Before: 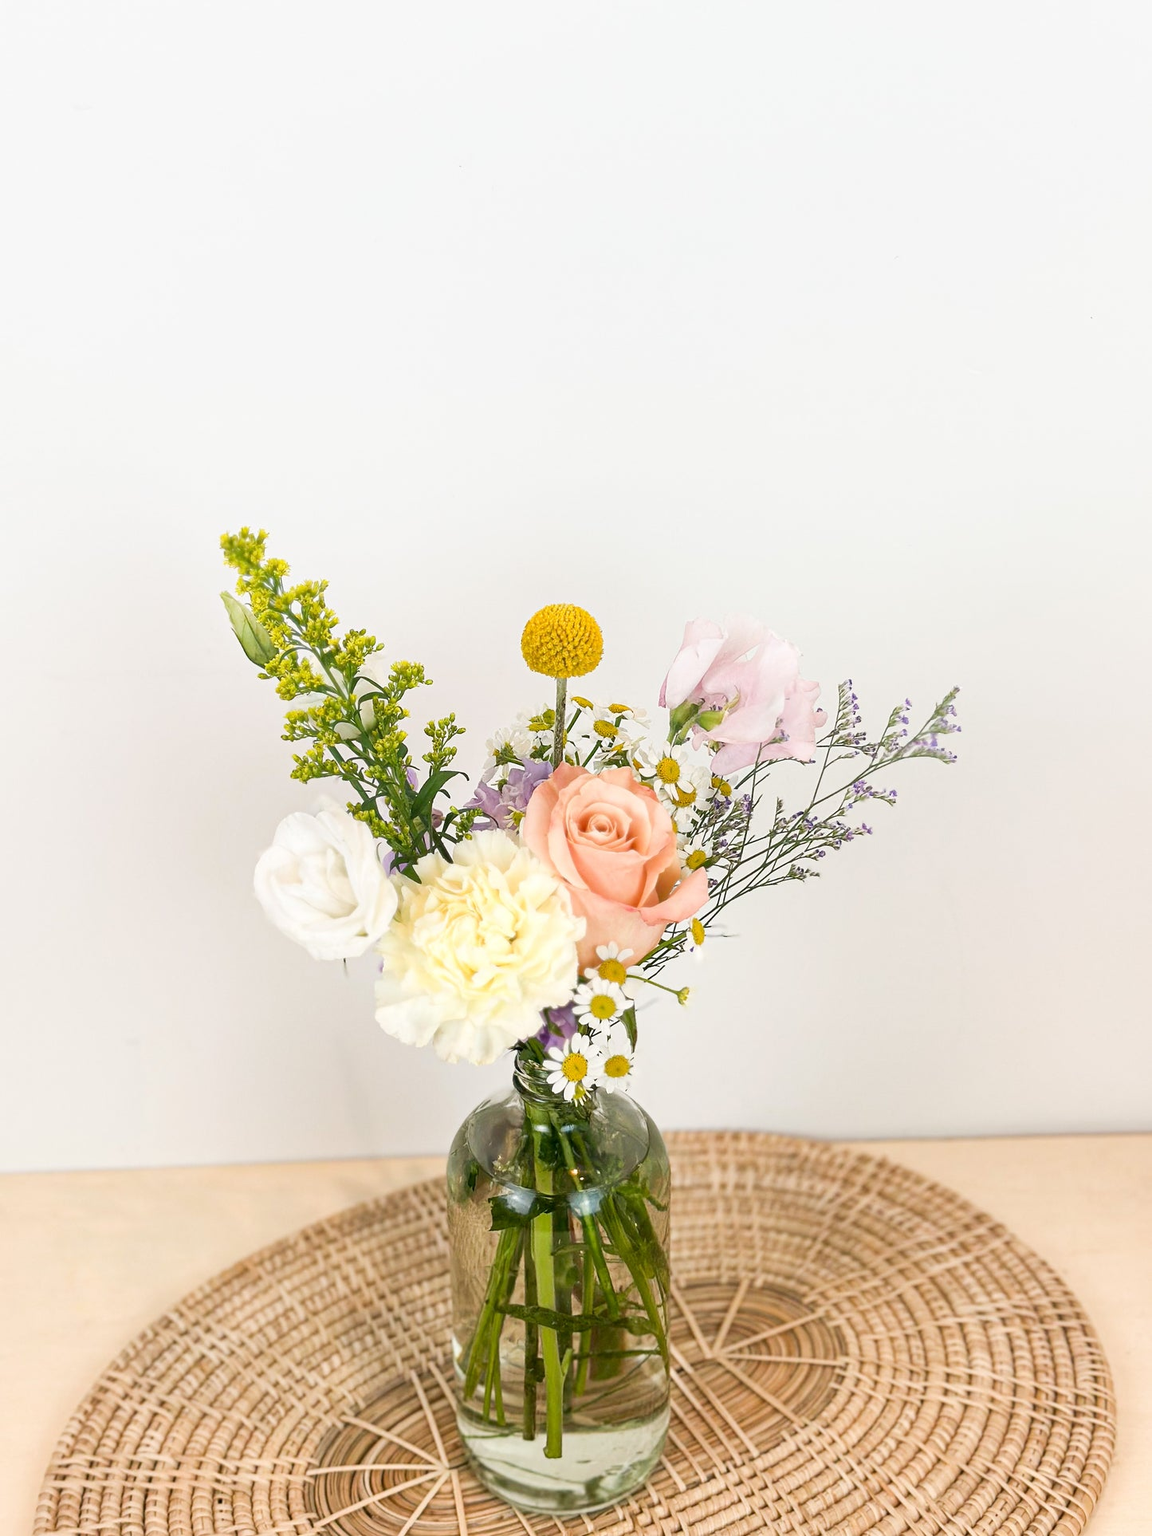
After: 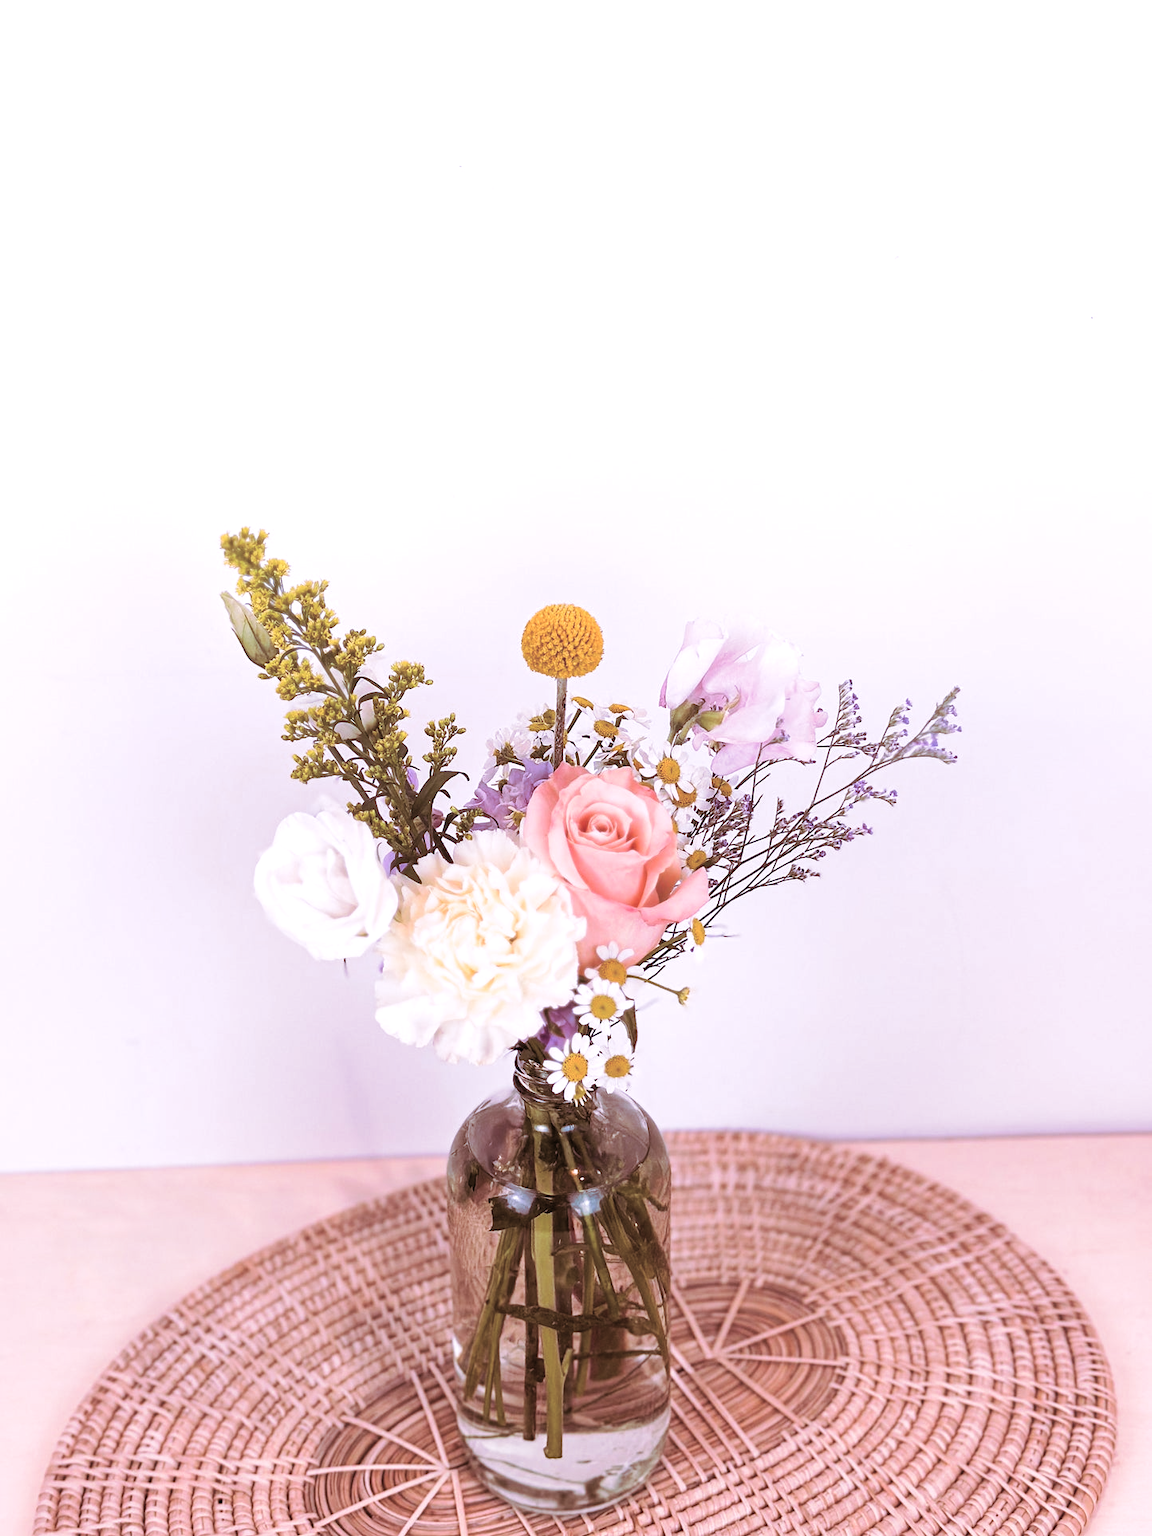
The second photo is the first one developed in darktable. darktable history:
split-toning: shadows › hue 360°
color correction: highlights a* 15.03, highlights b* -25.07
